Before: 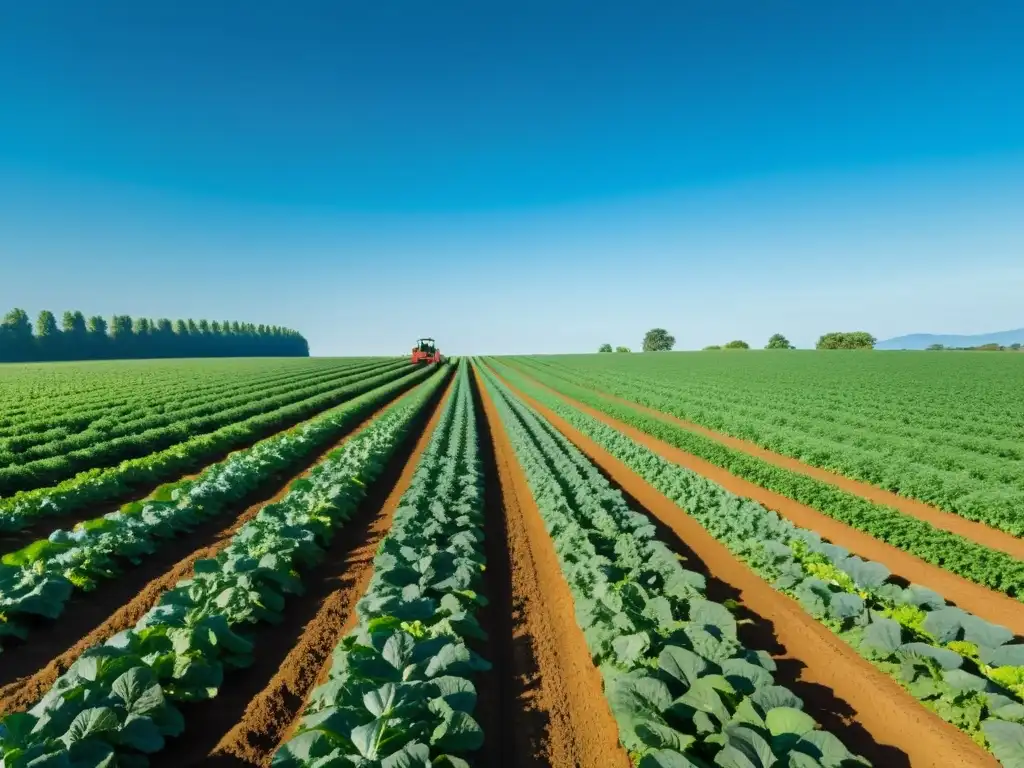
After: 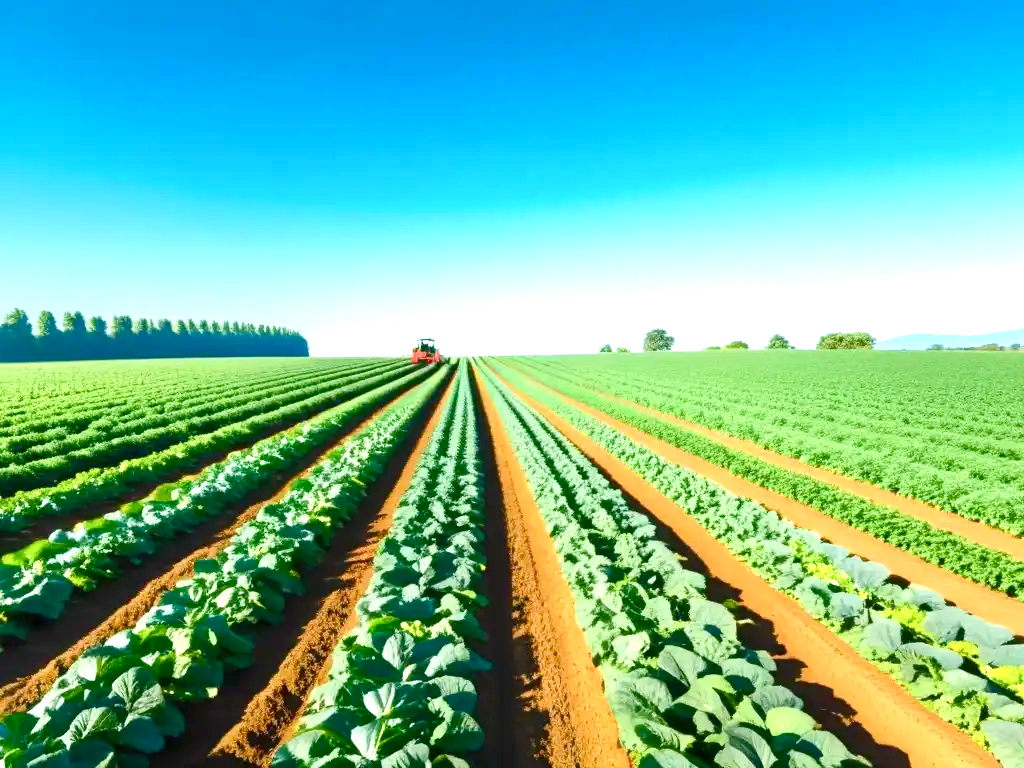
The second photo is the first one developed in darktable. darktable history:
exposure: black level correction 0, exposure 1.2 EV, compensate exposure bias true, compensate highlight preservation false
color balance rgb: perceptual saturation grading › global saturation 20%, perceptual saturation grading › highlights -25.3%, perceptual saturation grading › shadows 50.008%
